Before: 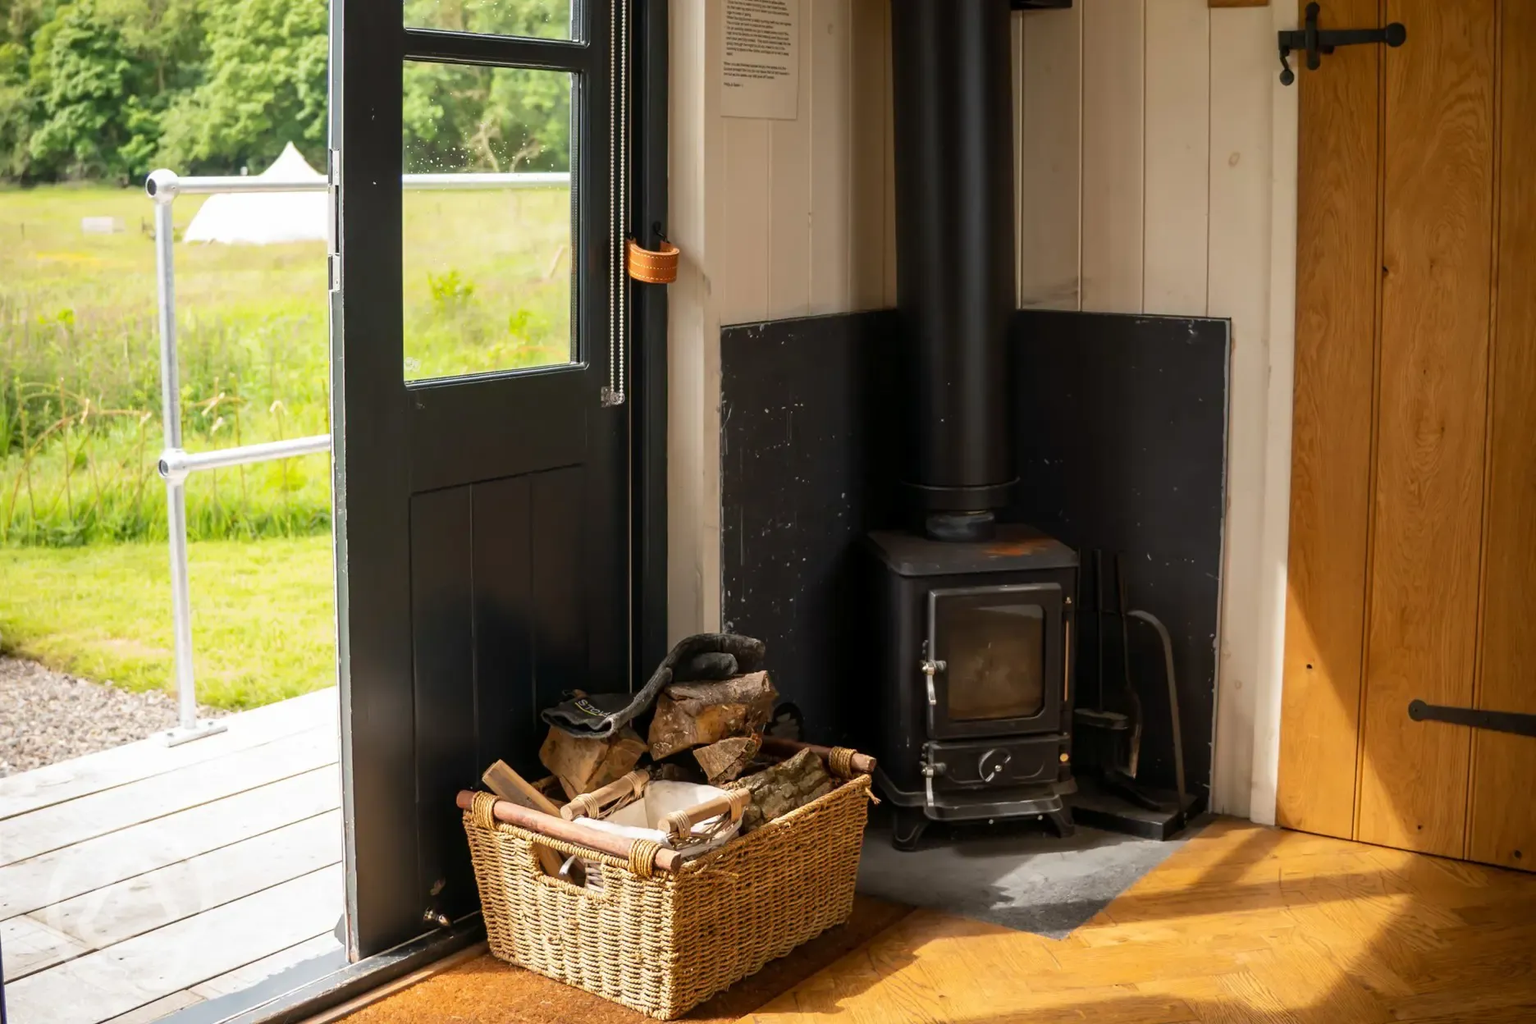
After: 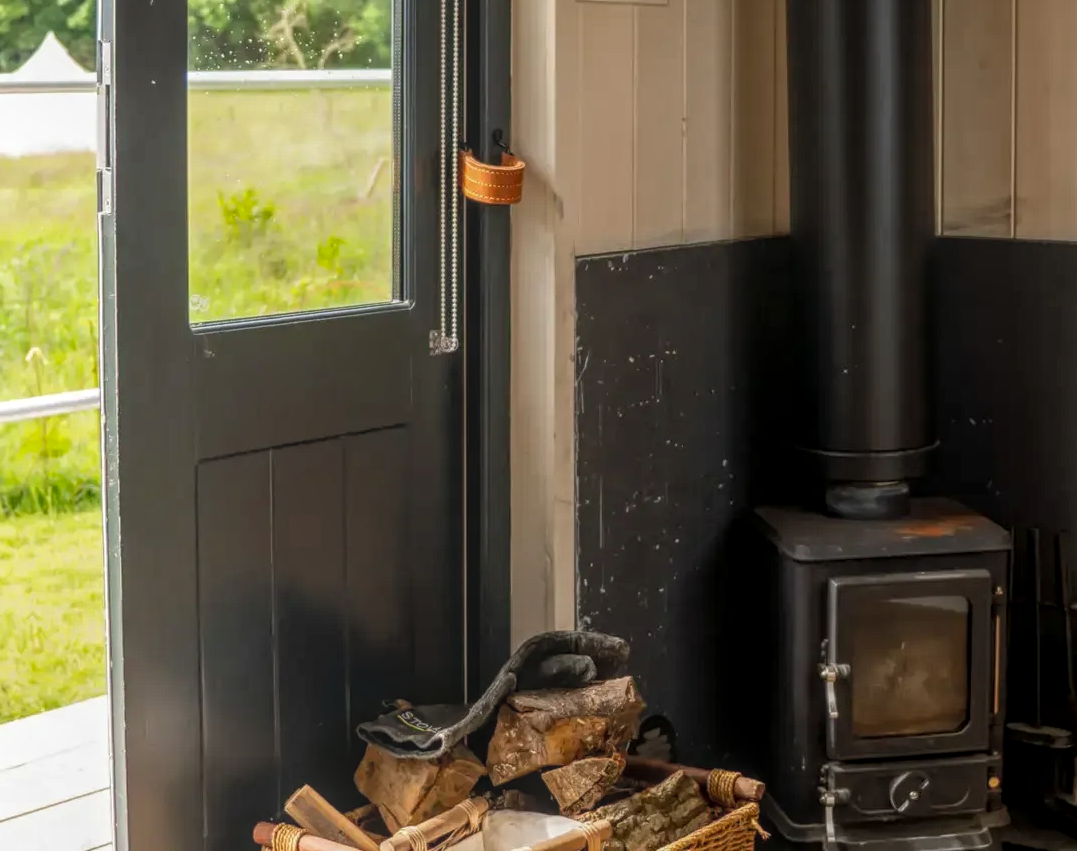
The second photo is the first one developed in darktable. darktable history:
crop: left 16.212%, top 11.369%, right 26.25%, bottom 20.406%
local contrast: highlights 66%, shadows 32%, detail 167%, midtone range 0.2
